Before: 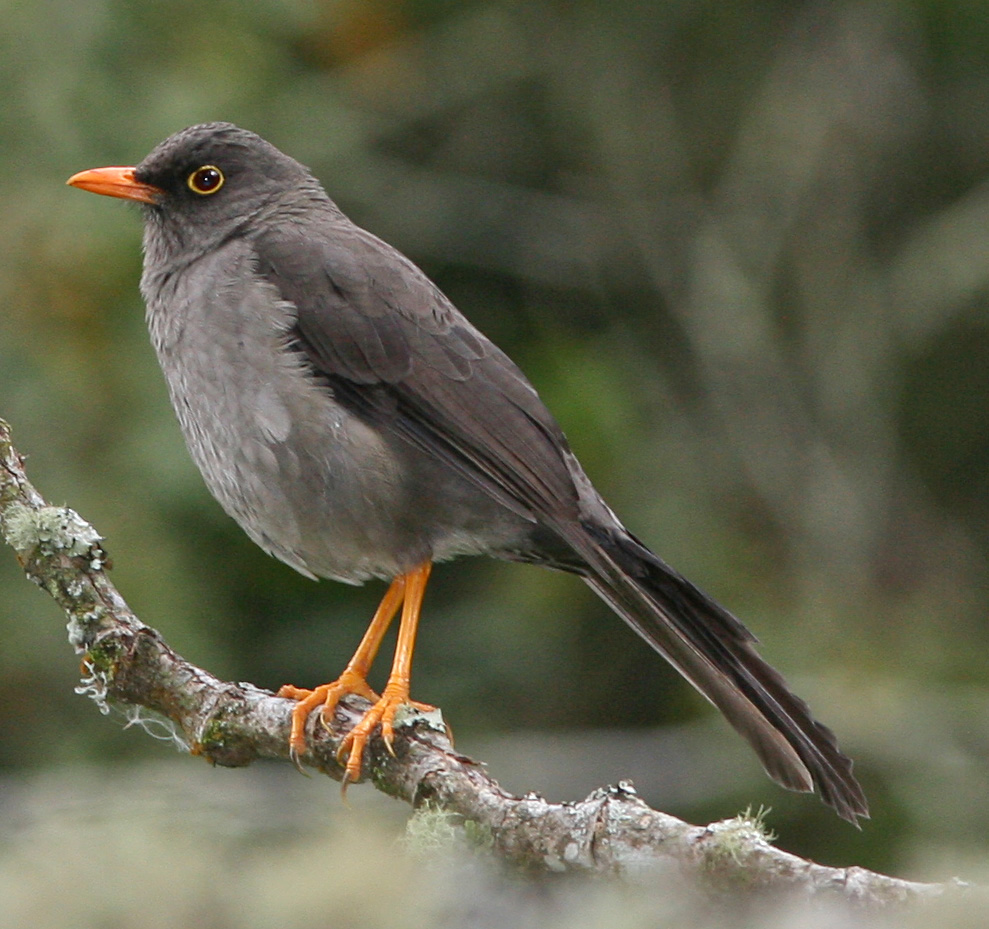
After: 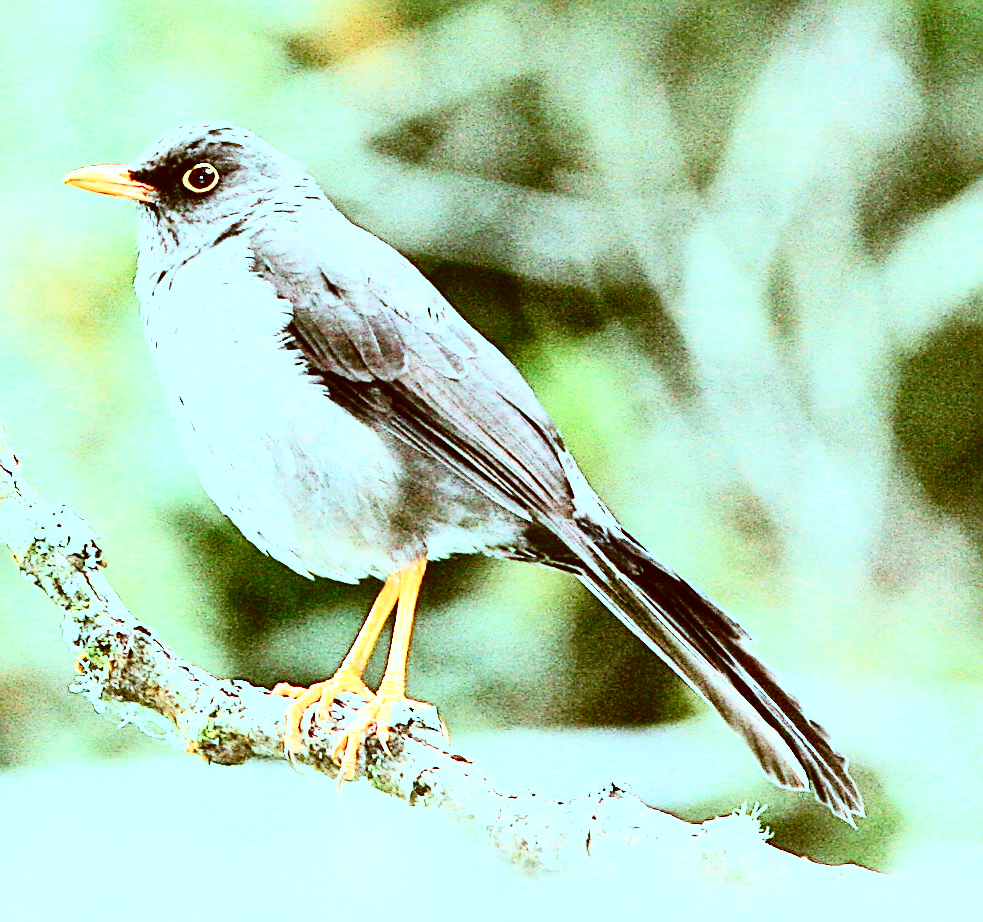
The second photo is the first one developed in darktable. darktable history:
crop and rotate: left 0.579%, top 0.332%, bottom 0.346%
tone curve: curves: ch0 [(0, 0) (0.003, 0.001) (0.011, 0.005) (0.025, 0.009) (0.044, 0.014) (0.069, 0.018) (0.1, 0.025) (0.136, 0.029) (0.177, 0.042) (0.224, 0.064) (0.277, 0.107) (0.335, 0.182) (0.399, 0.3) (0.468, 0.462) (0.543, 0.639) (0.623, 0.802) (0.709, 0.916) (0.801, 0.963) (0.898, 0.988) (1, 1)], color space Lab, independent channels
base curve: curves: ch0 [(0, 0) (0.036, 0.025) (0.121, 0.166) (0.206, 0.329) (0.605, 0.79) (1, 1)], preserve colors none
exposure: black level correction 0, exposure 1.578 EV, compensate highlight preservation false
sharpen: radius 2.757
color correction: highlights a* -15, highlights b* -16.67, shadows a* 10.53, shadows b* 28.88
